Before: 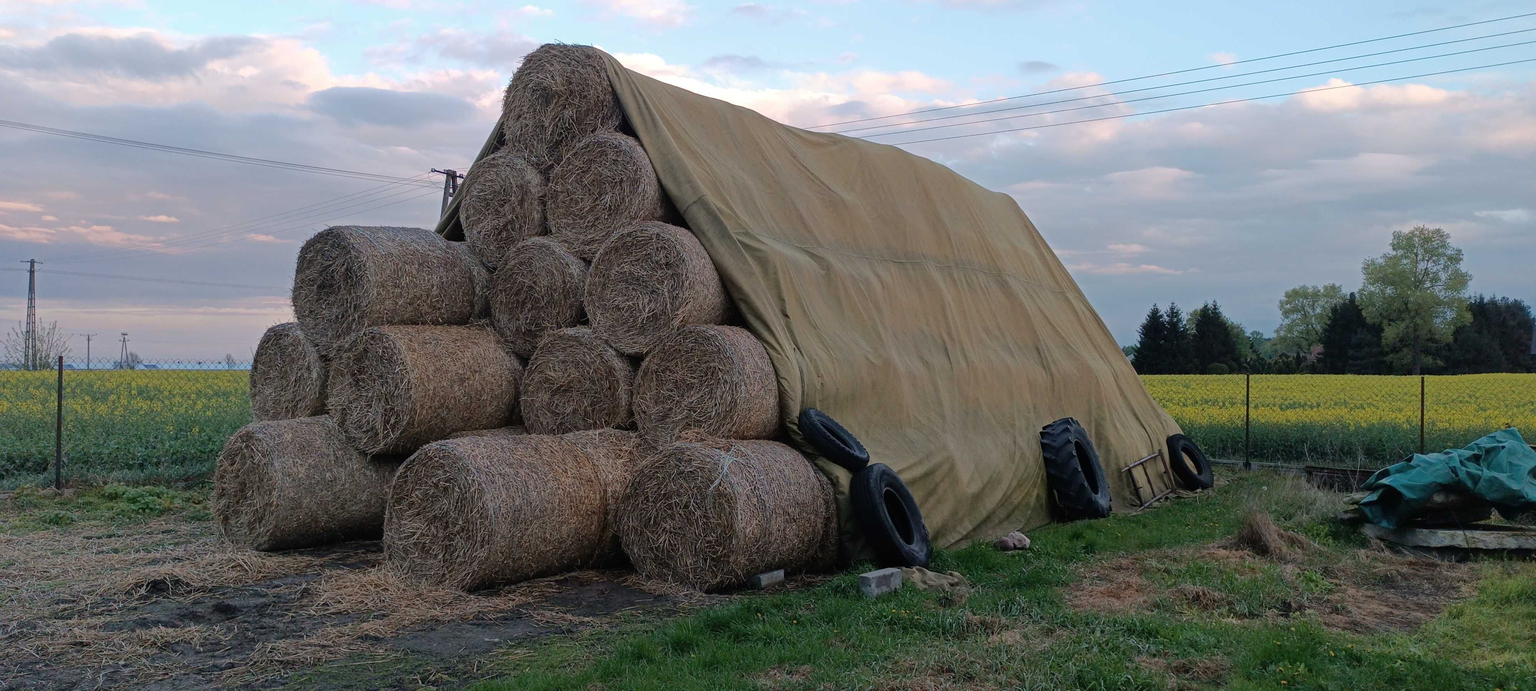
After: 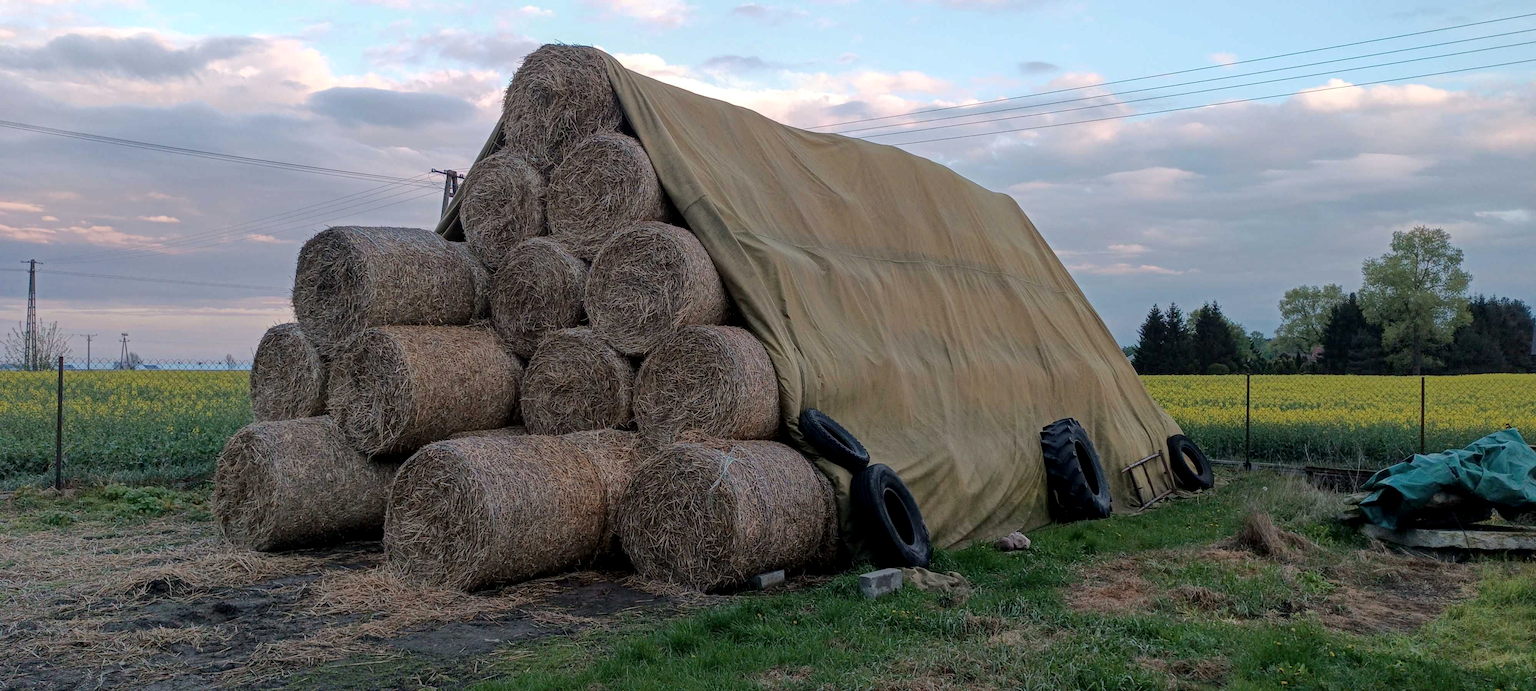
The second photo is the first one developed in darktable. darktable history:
color balance rgb: perceptual saturation grading › global saturation 0.224%, global vibrance 9.875%
local contrast: on, module defaults
